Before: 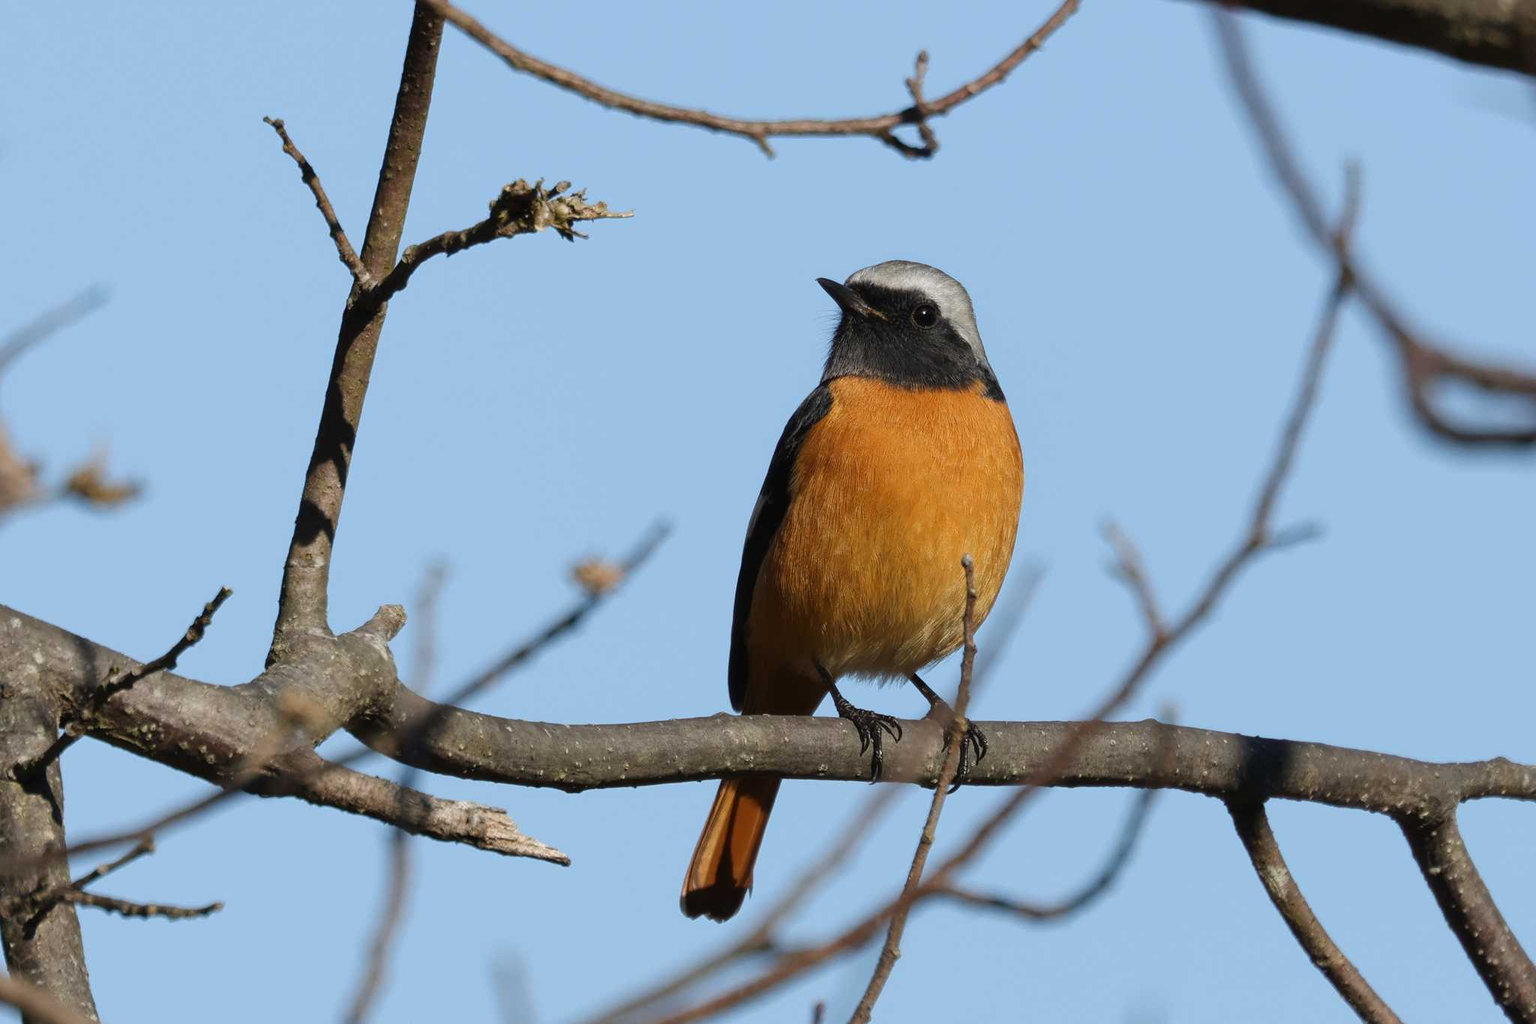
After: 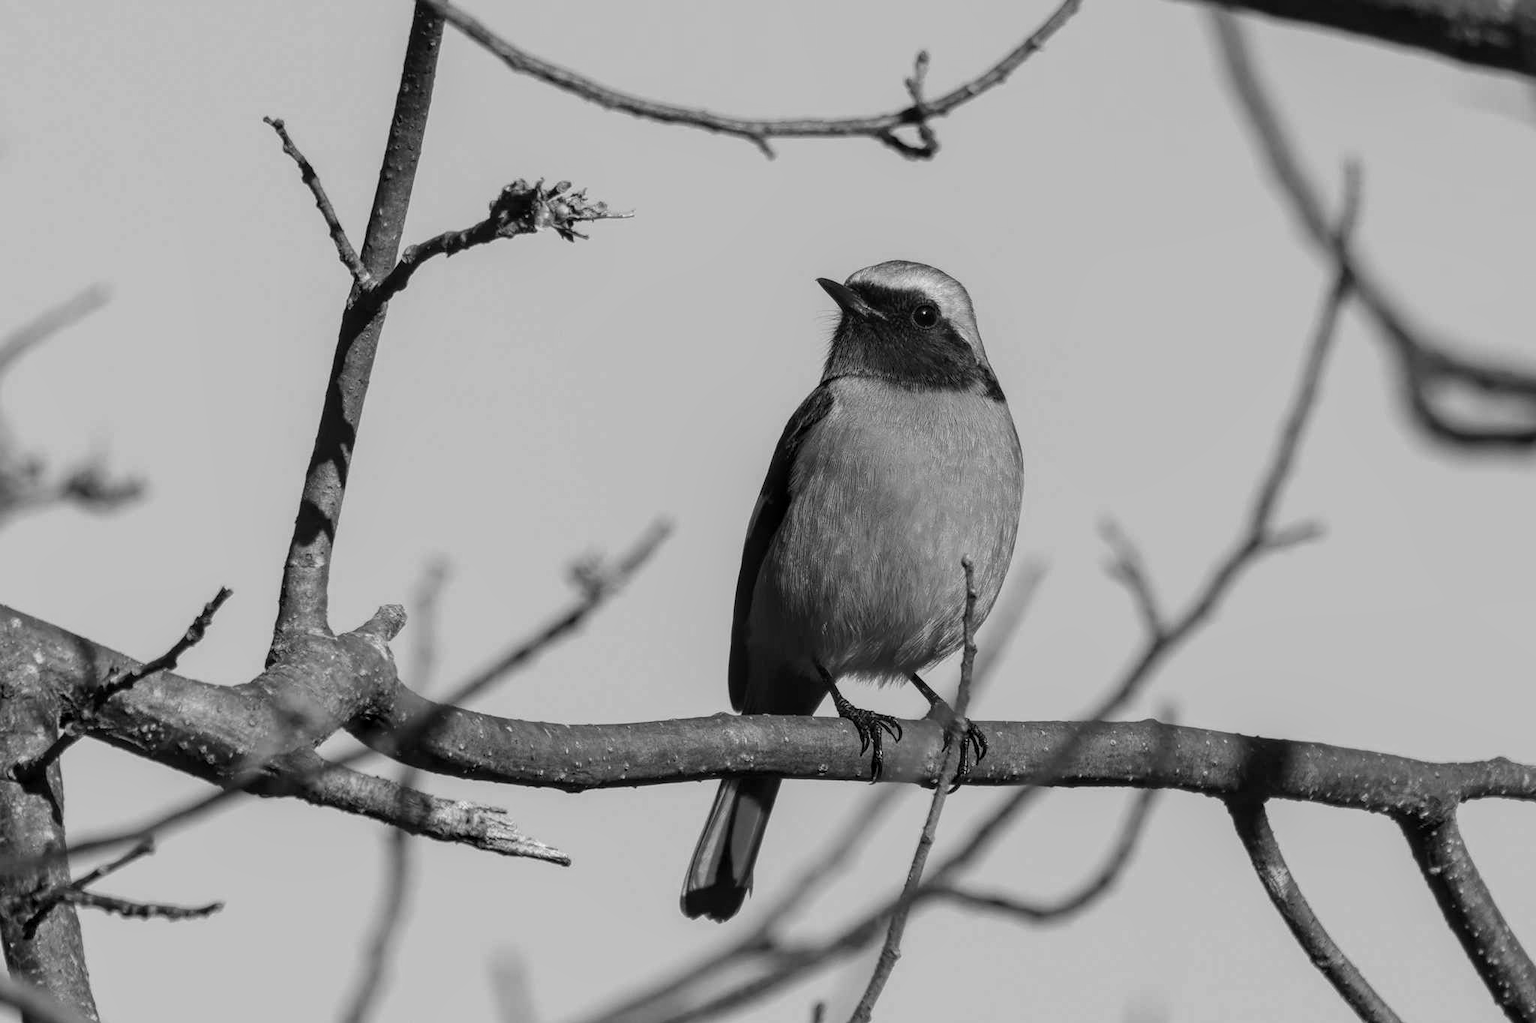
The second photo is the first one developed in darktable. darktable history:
local contrast: on, module defaults
contrast brightness saturation: saturation -1
